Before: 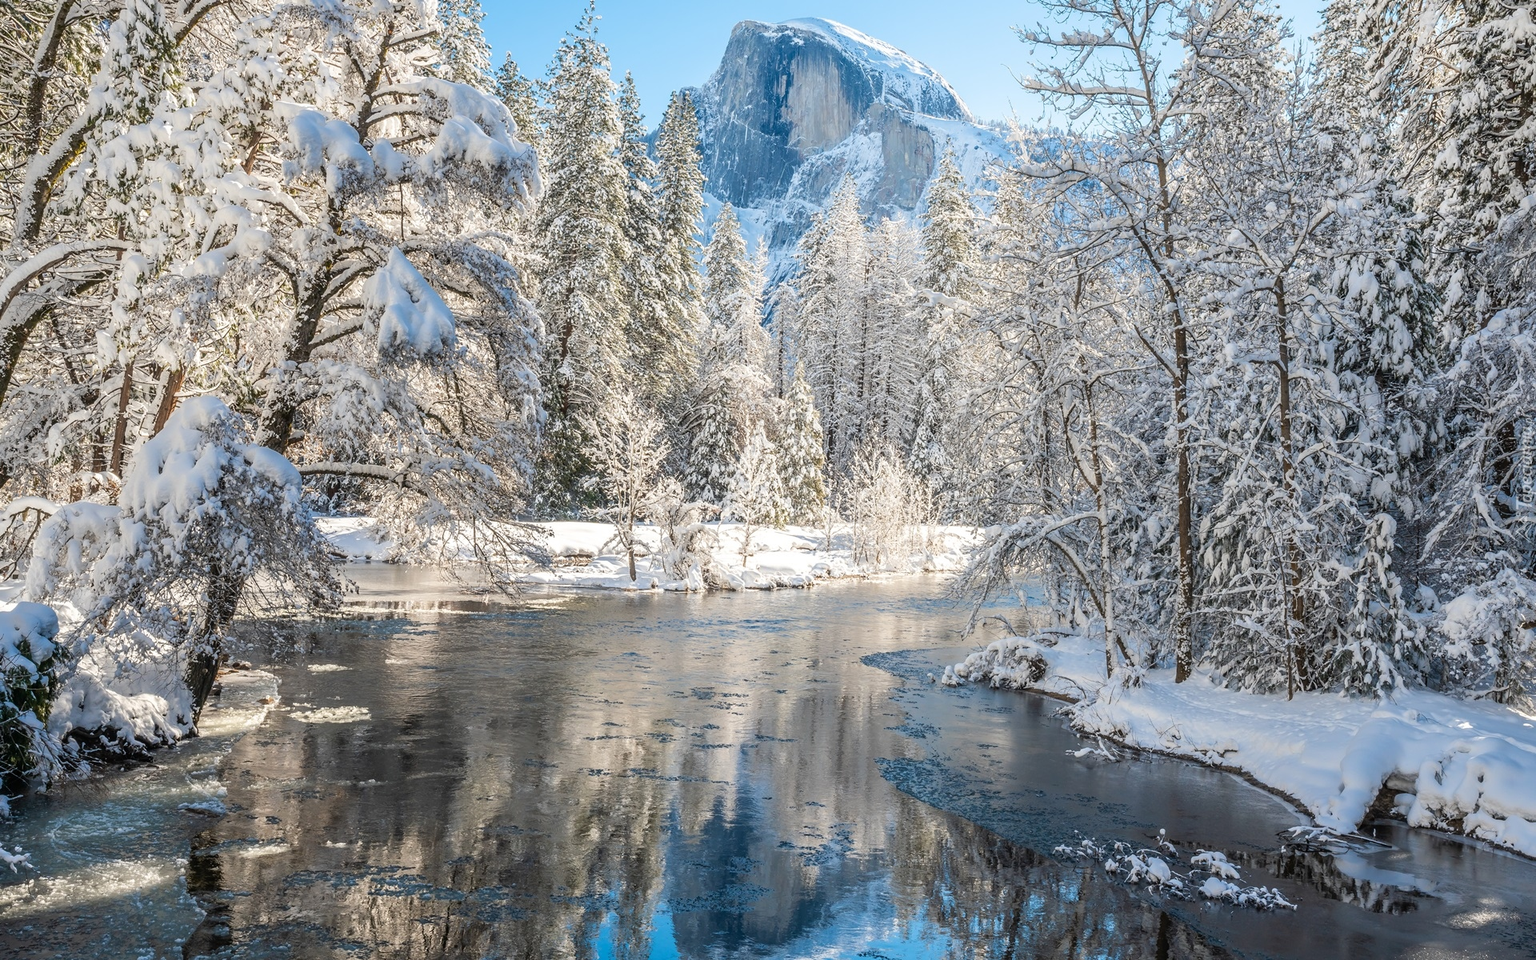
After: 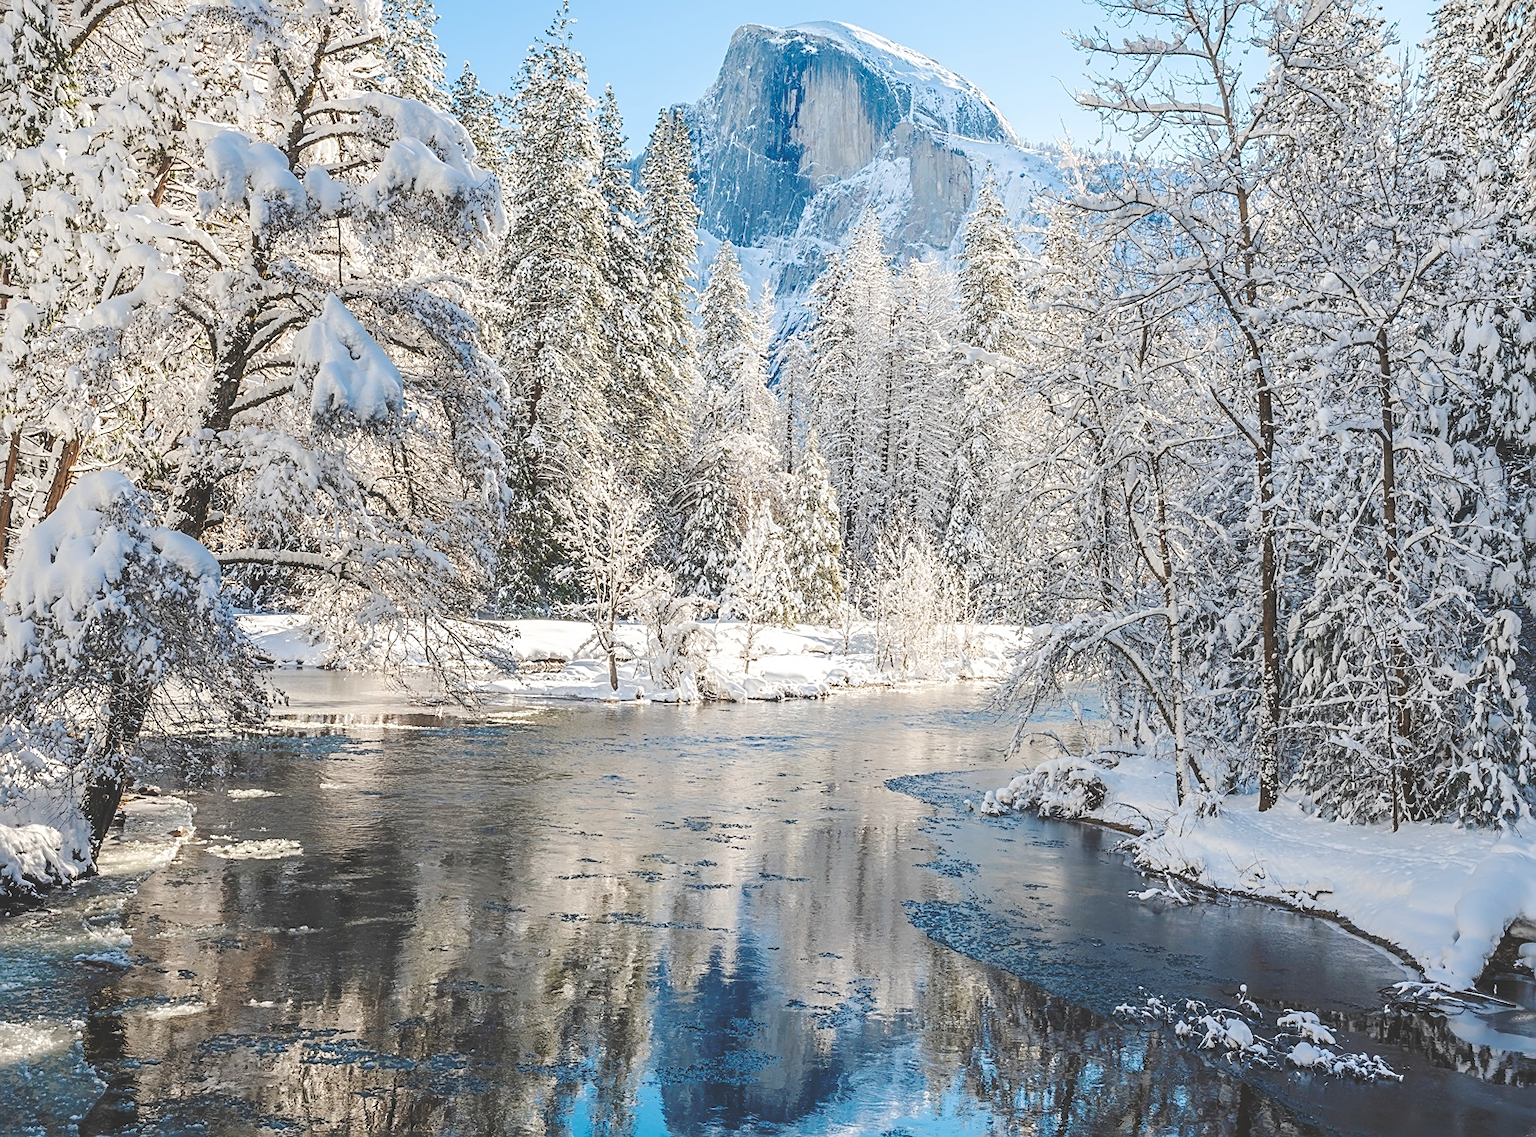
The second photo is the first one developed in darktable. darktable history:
crop: left 7.598%, right 7.873%
base curve: curves: ch0 [(0, 0.024) (0.055, 0.065) (0.121, 0.166) (0.236, 0.319) (0.693, 0.726) (1, 1)], preserve colors none
sharpen: on, module defaults
